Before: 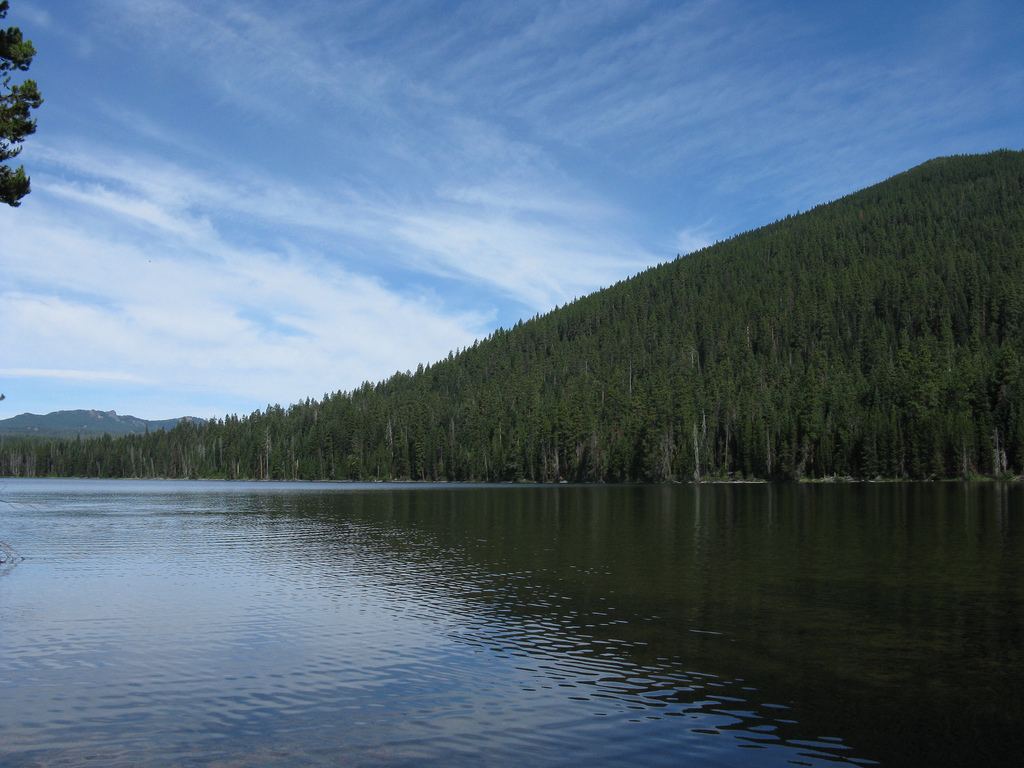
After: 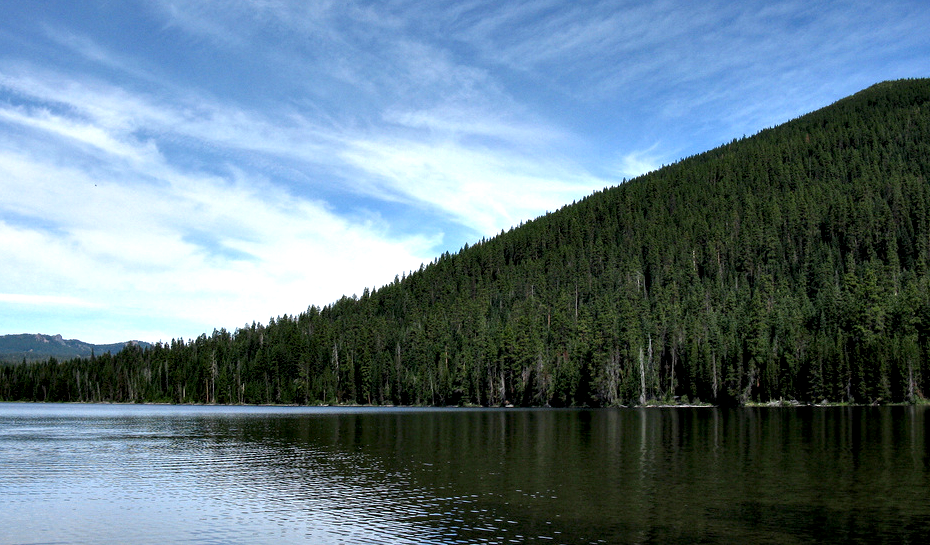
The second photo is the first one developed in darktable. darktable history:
crop: left 5.362%, top 9.976%, right 3.774%, bottom 18.973%
contrast equalizer: octaves 7, y [[0.6 ×6], [0.55 ×6], [0 ×6], [0 ×6], [0 ×6]]
exposure: black level correction 0.005, exposure 0.285 EV, compensate exposure bias true, compensate highlight preservation false
local contrast: highlights 104%, shadows 99%, detail 120%, midtone range 0.2
